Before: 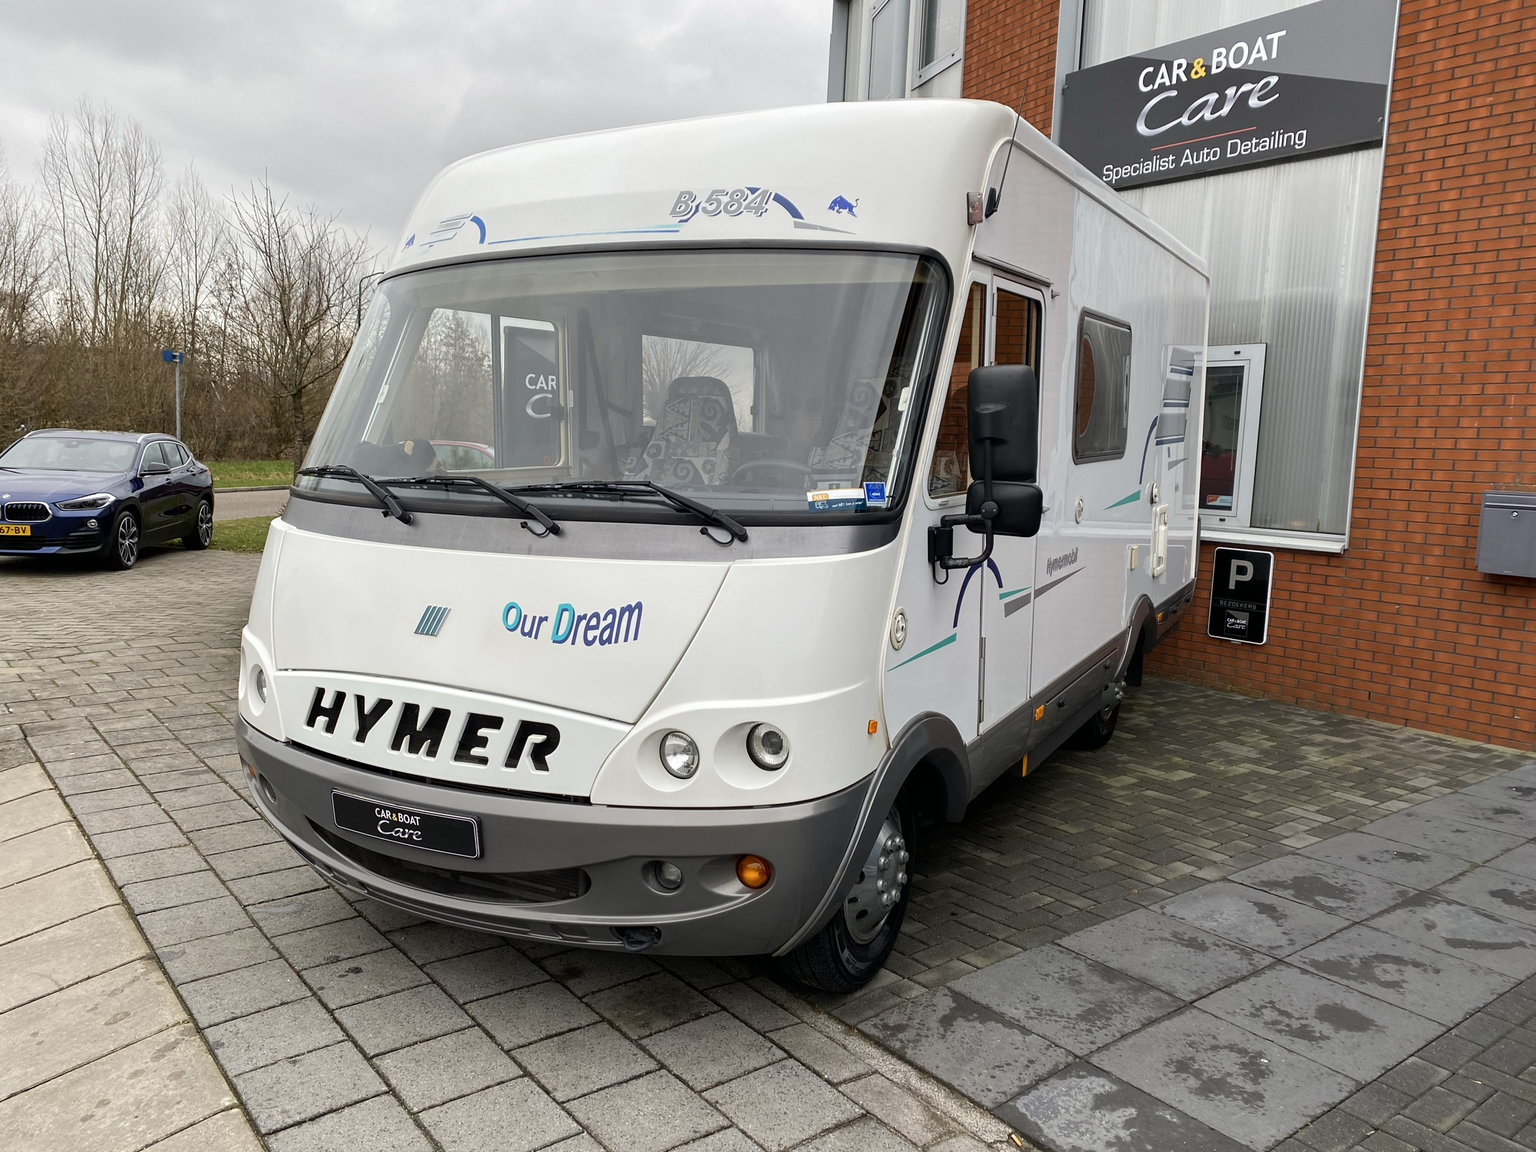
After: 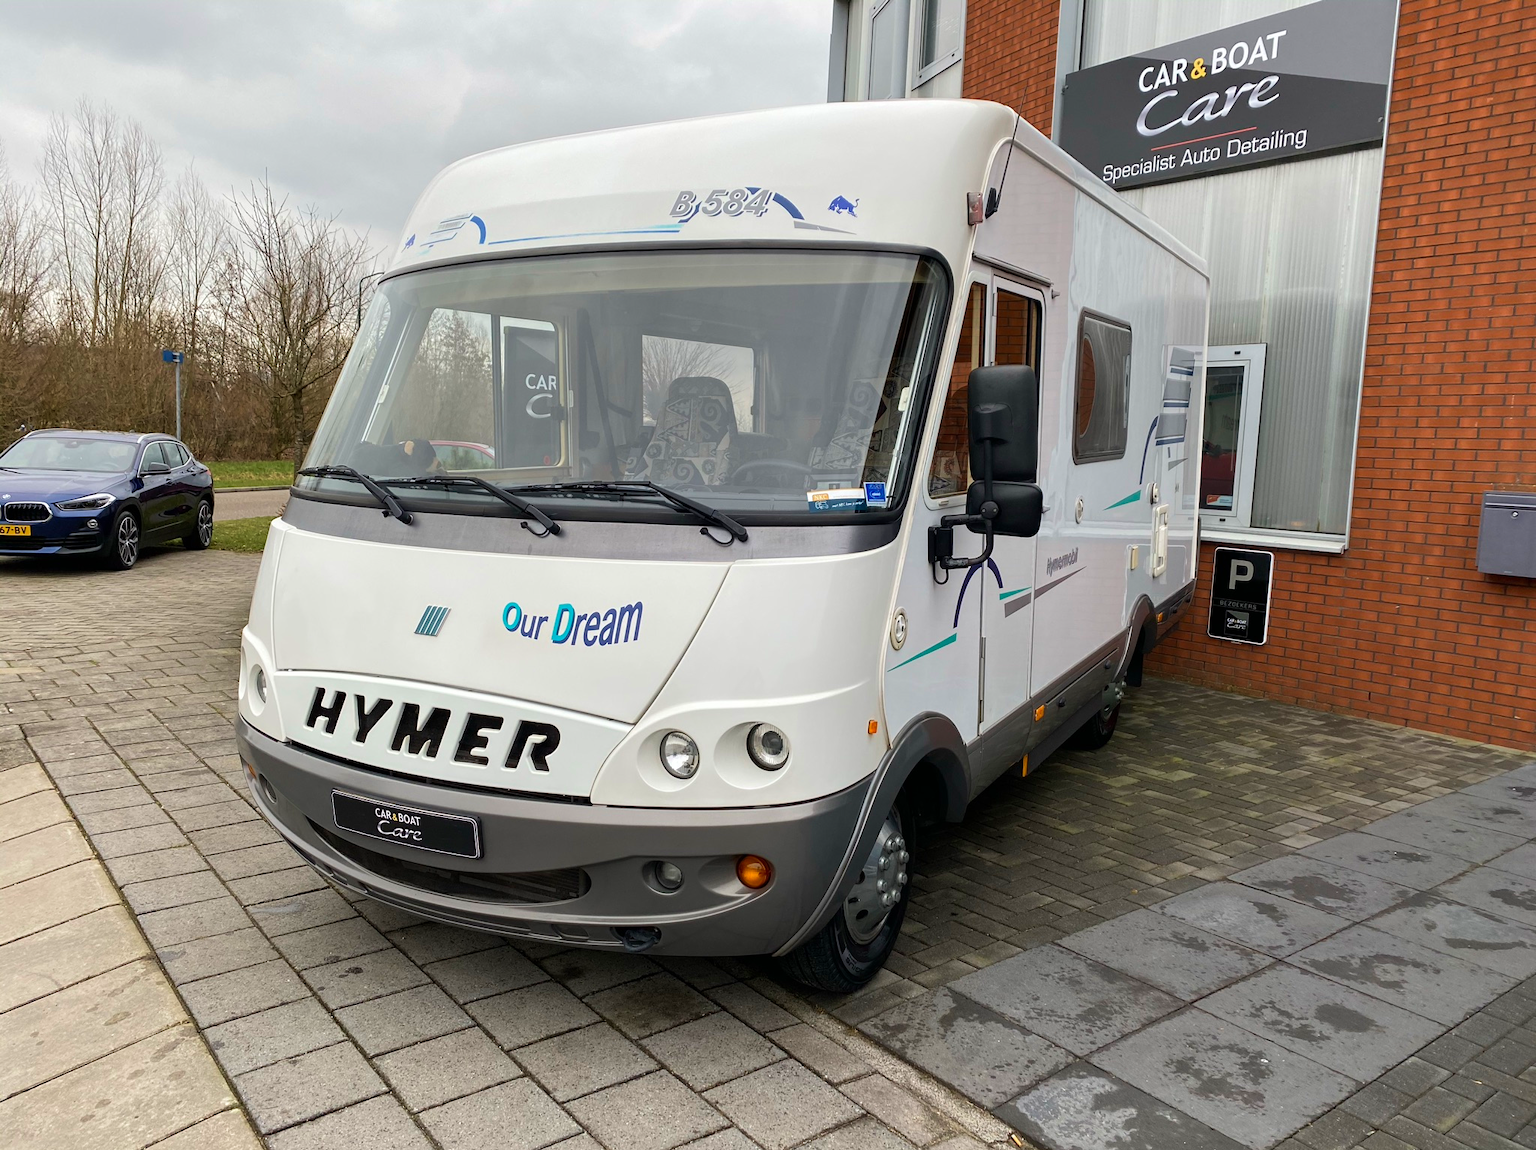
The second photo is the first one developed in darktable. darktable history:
crop: bottom 0.071%
velvia: on, module defaults
